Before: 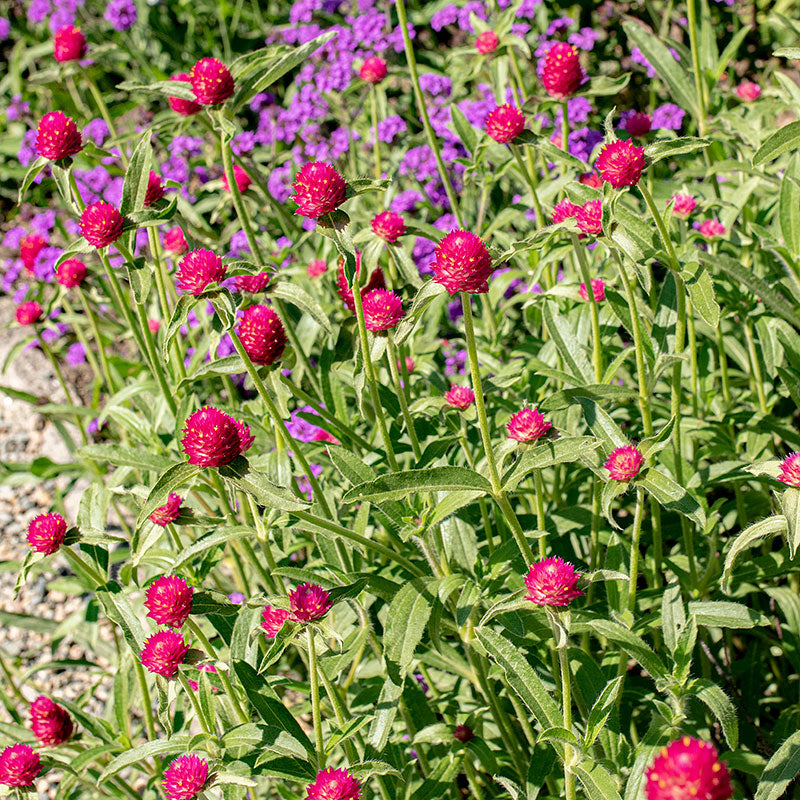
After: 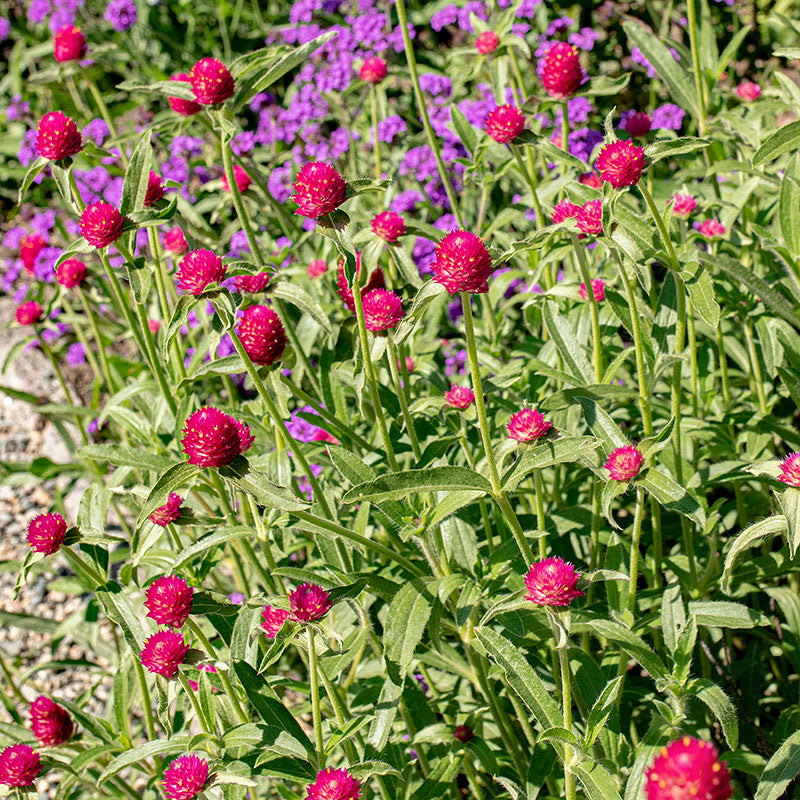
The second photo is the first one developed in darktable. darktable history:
shadows and highlights: shadows 40.31, highlights -54.89, low approximation 0.01, soften with gaussian
